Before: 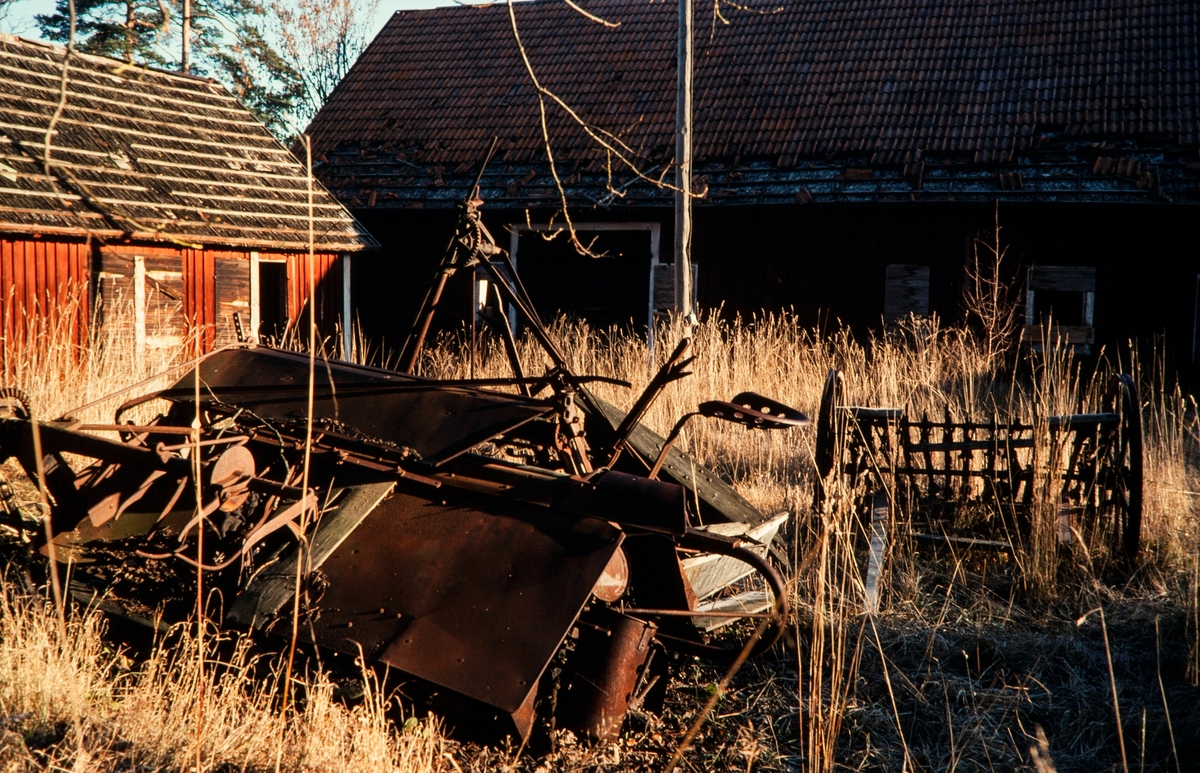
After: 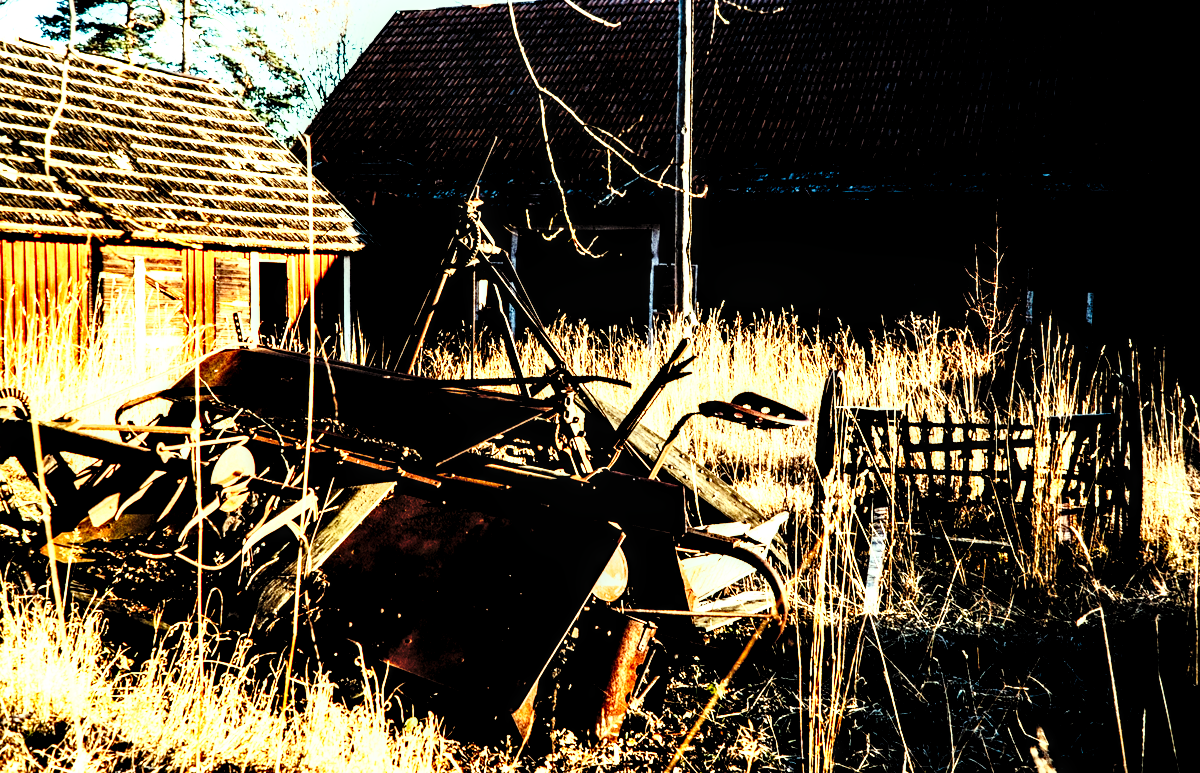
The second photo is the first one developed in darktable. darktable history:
color correction: highlights a* -8.45, highlights b* 3.52
local contrast: highlights 20%, shadows 71%, detail 170%
levels: levels [0.055, 0.477, 0.9]
tone equalizer: -8 EV -0.76 EV, -7 EV -0.668 EV, -6 EV -0.621 EV, -5 EV -0.408 EV, -3 EV 0.397 EV, -2 EV 0.6 EV, -1 EV 0.693 EV, +0 EV 0.765 EV, smoothing diameter 24.77%, edges refinement/feathering 14.44, preserve details guided filter
tone curve: curves: ch0 [(0, 0.014) (0.17, 0.099) (0.392, 0.438) (0.725, 0.828) (0.872, 0.918) (1, 0.981)]; ch1 [(0, 0) (0.402, 0.36) (0.489, 0.491) (0.5, 0.503) (0.515, 0.52) (0.545, 0.574) (0.615, 0.662) (0.701, 0.725) (1, 1)]; ch2 [(0, 0) (0.42, 0.458) (0.485, 0.499) (0.503, 0.503) (0.531, 0.542) (0.561, 0.594) (0.644, 0.694) (0.717, 0.753) (1, 0.991)], preserve colors none
contrast brightness saturation: contrast 0.398, brightness 0.047, saturation 0.26
base curve: curves: ch0 [(0, 0) (0.088, 0.125) (0.176, 0.251) (0.354, 0.501) (0.613, 0.749) (1, 0.877)], preserve colors none
